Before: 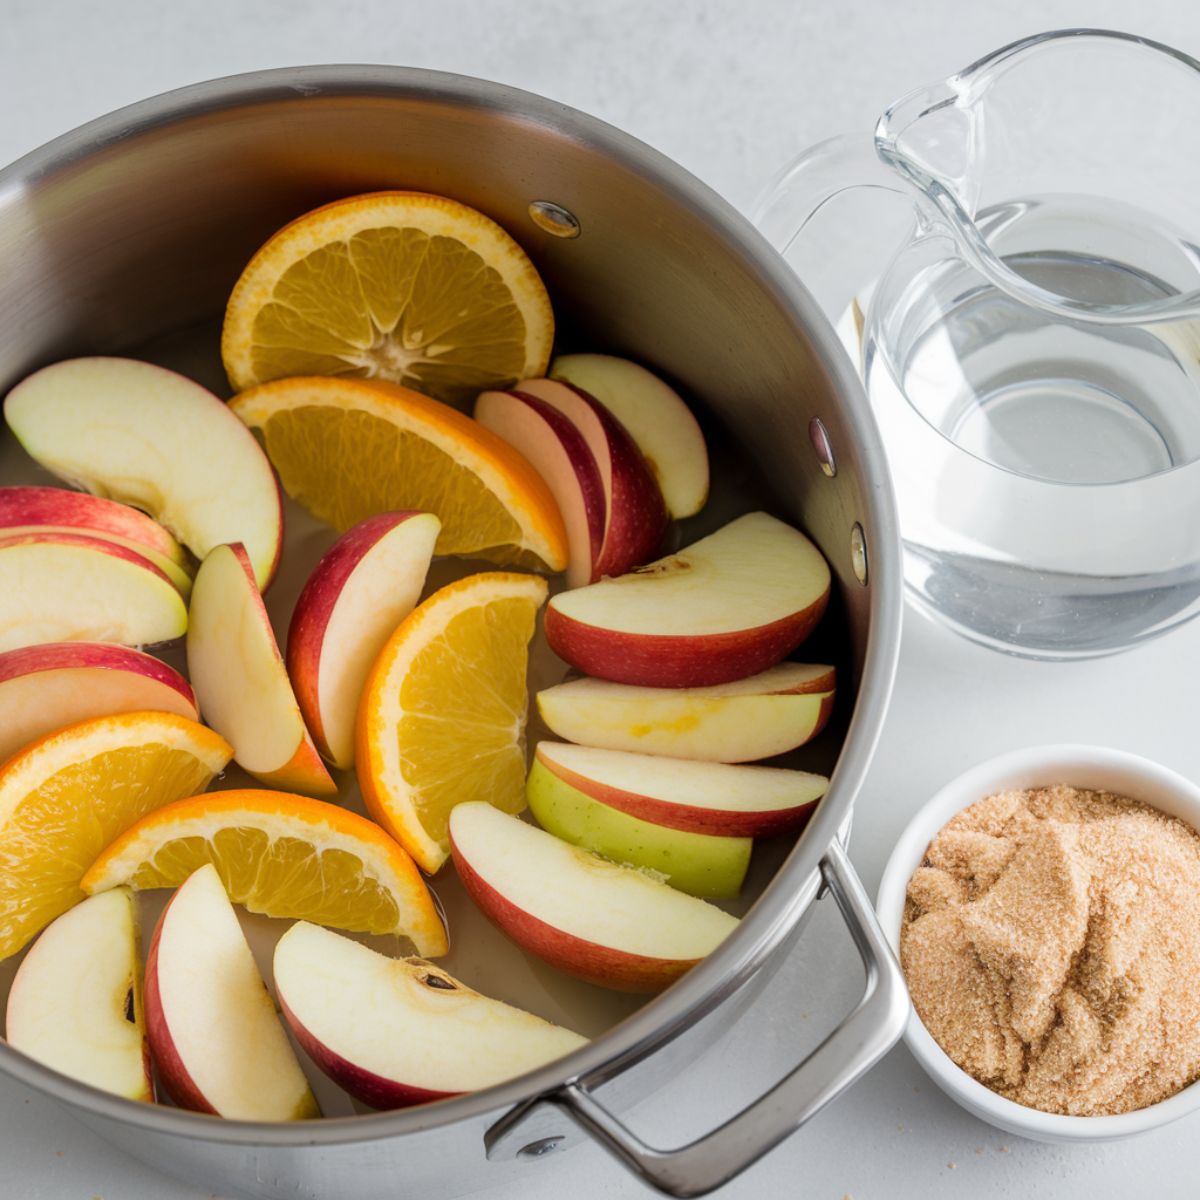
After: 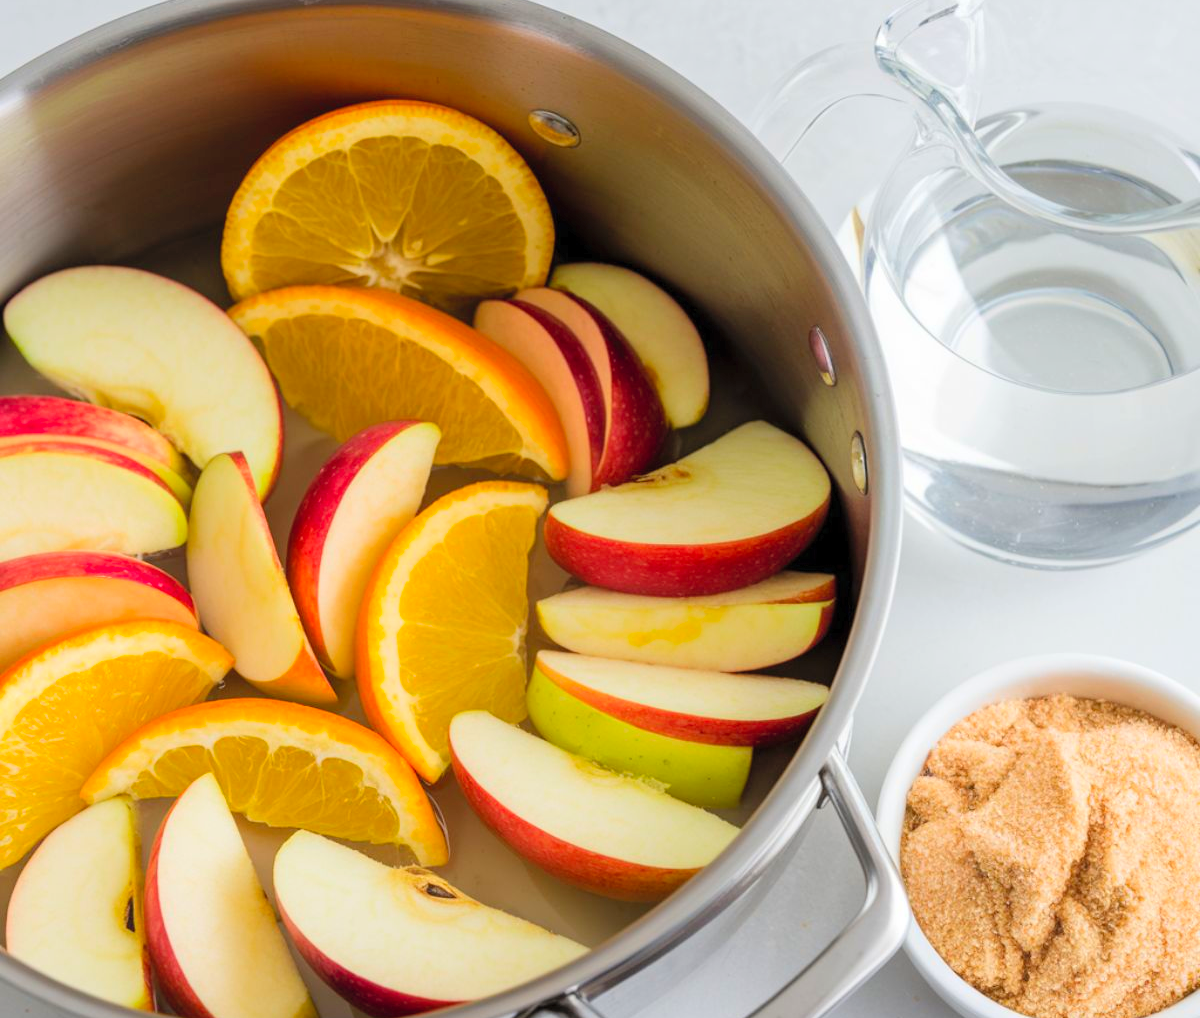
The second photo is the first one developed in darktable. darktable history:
crop: top 7.606%, bottom 7.557%
contrast brightness saturation: contrast 0.067, brightness 0.172, saturation 0.395
